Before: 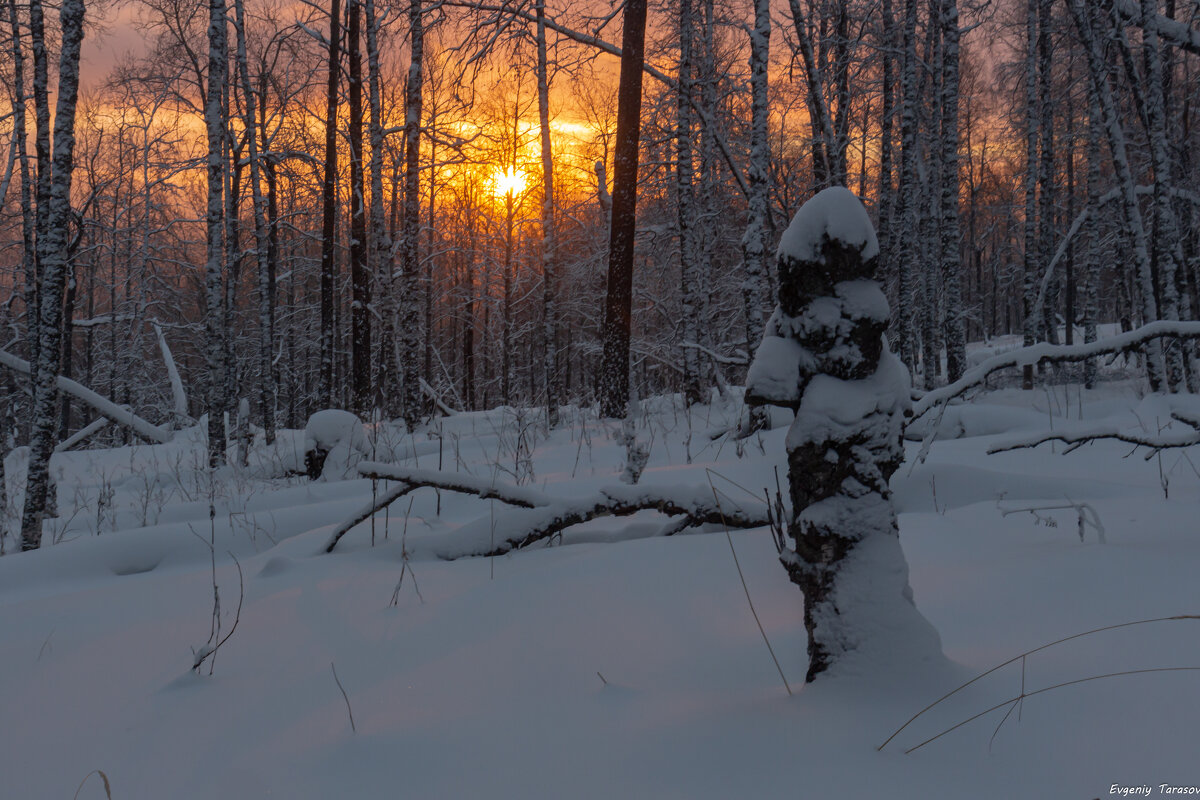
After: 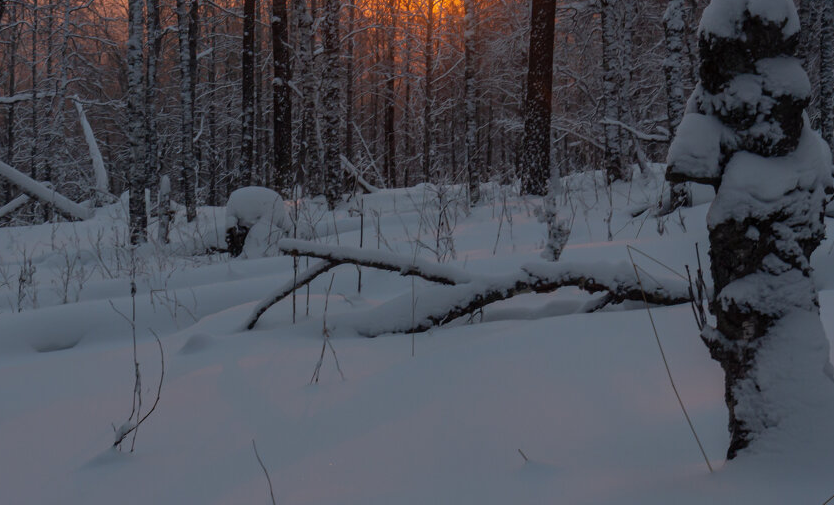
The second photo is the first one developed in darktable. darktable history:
crop: left 6.651%, top 27.999%, right 23.799%, bottom 8.856%
